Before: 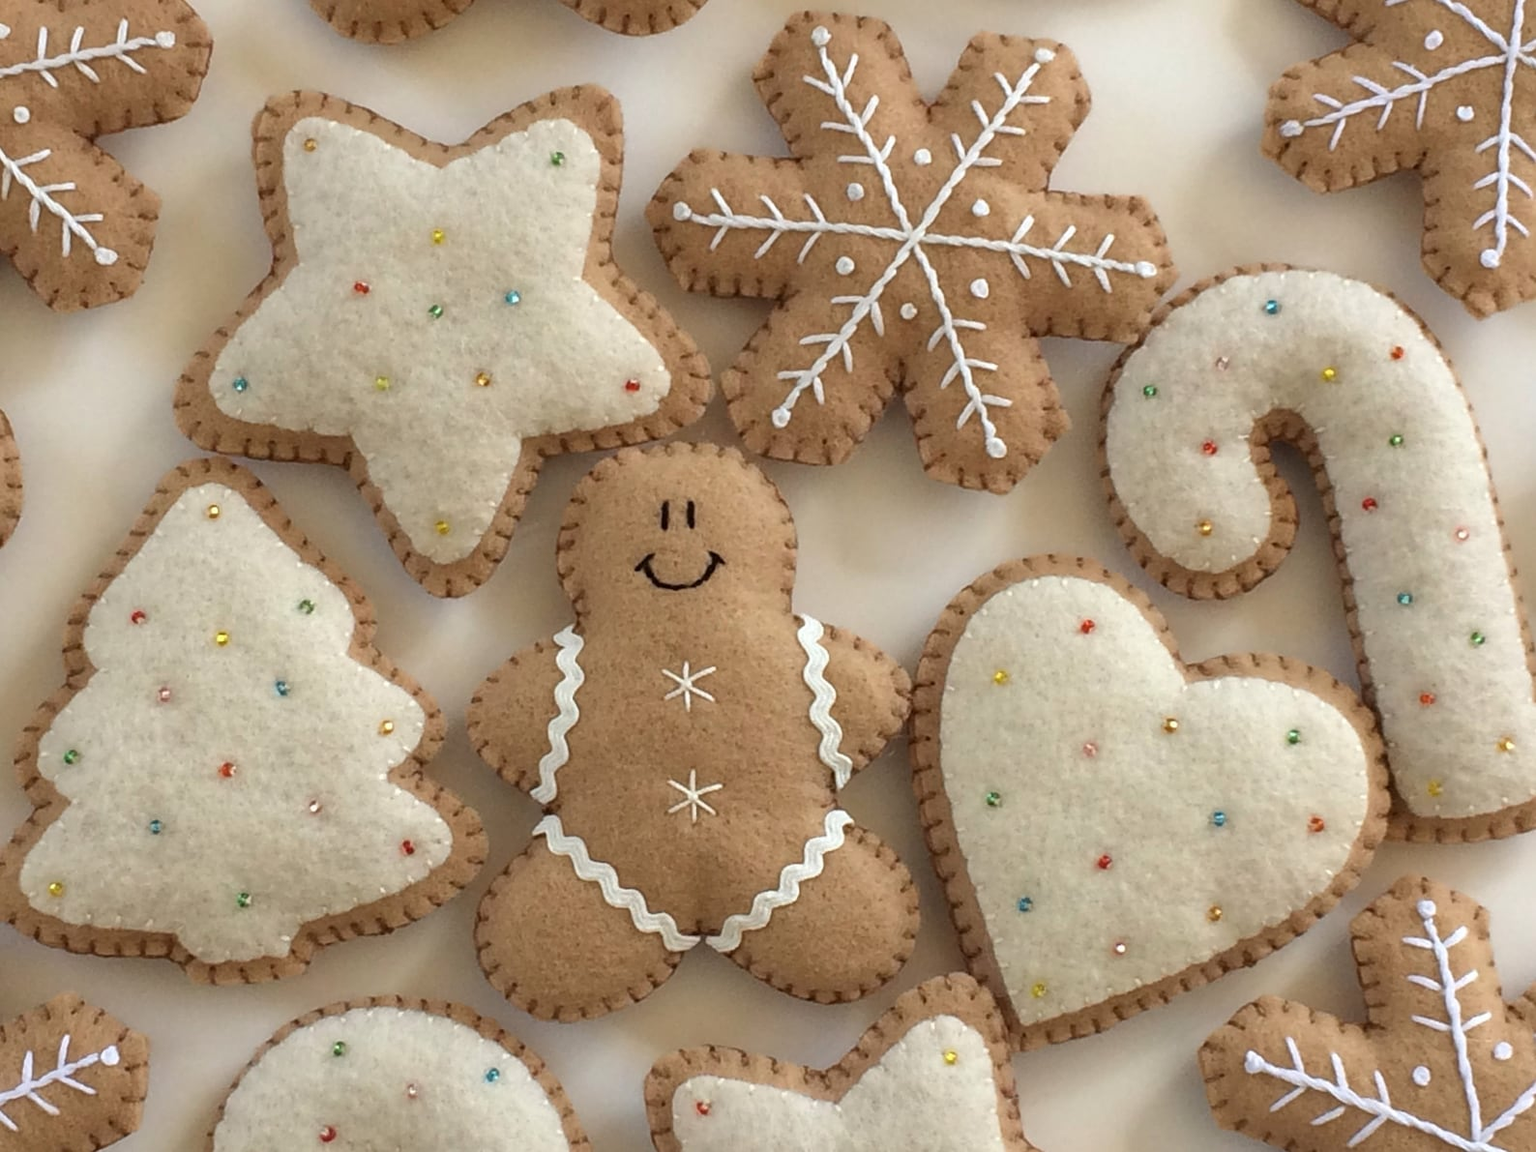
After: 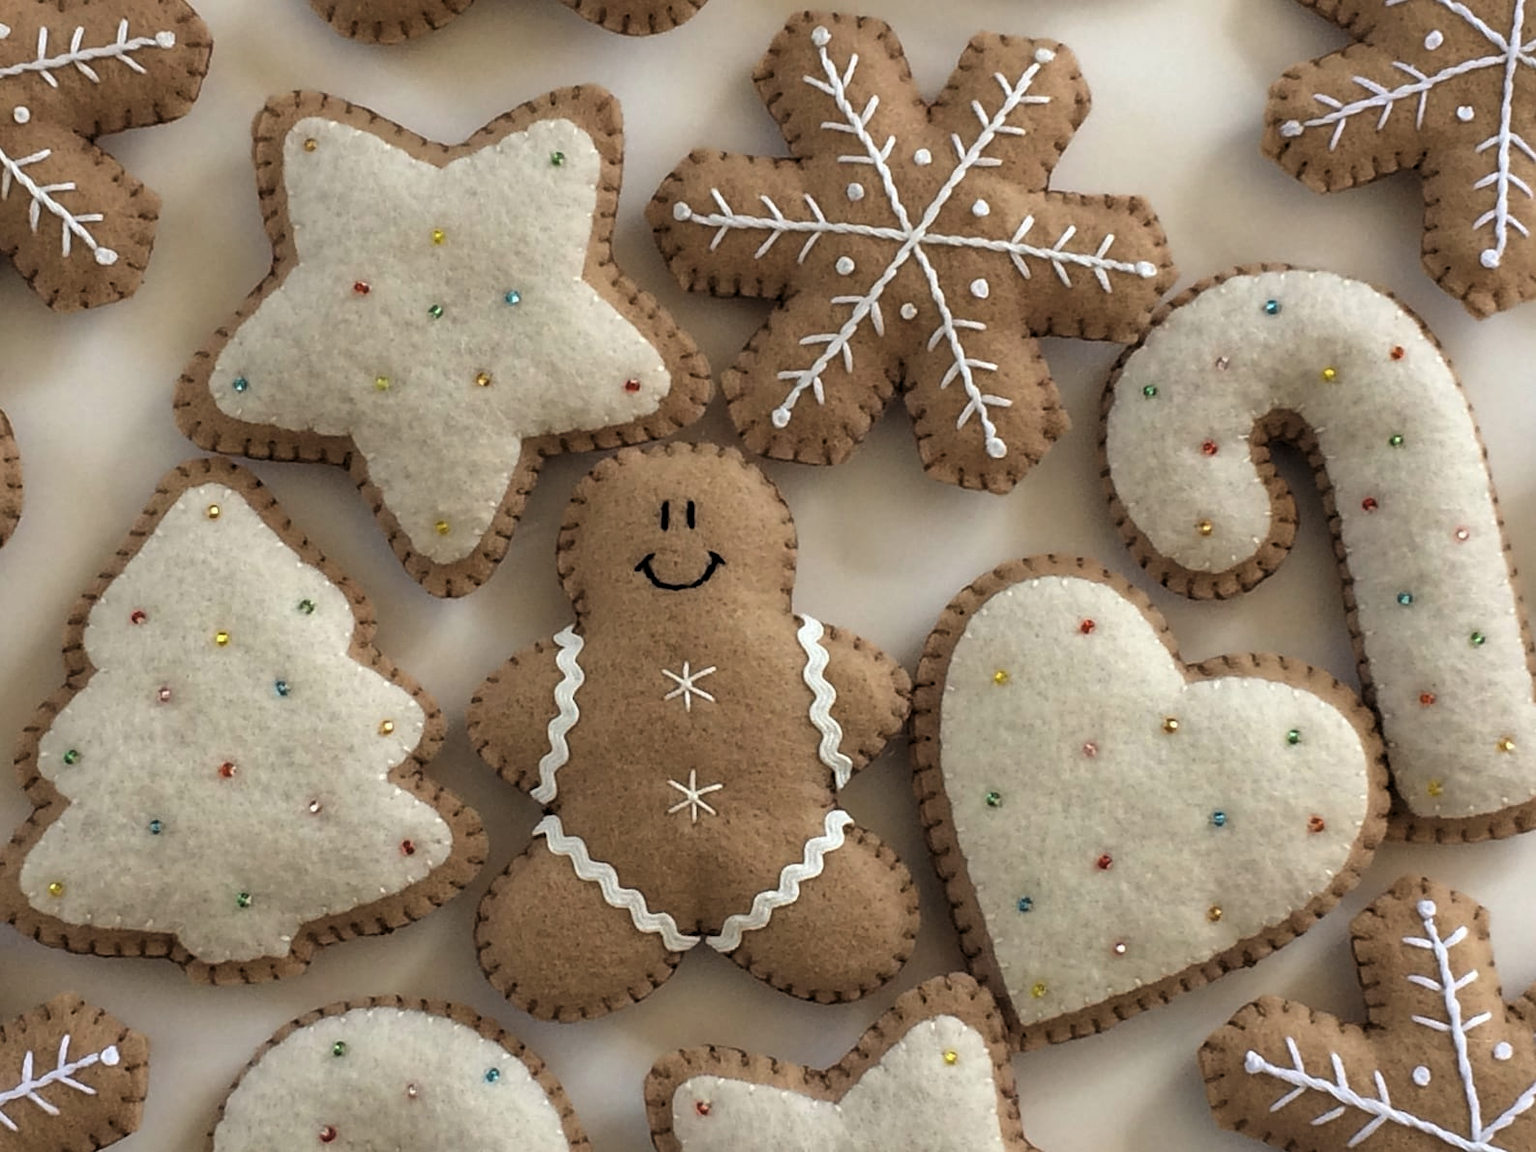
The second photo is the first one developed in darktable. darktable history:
levels: levels [0.116, 0.574, 1]
